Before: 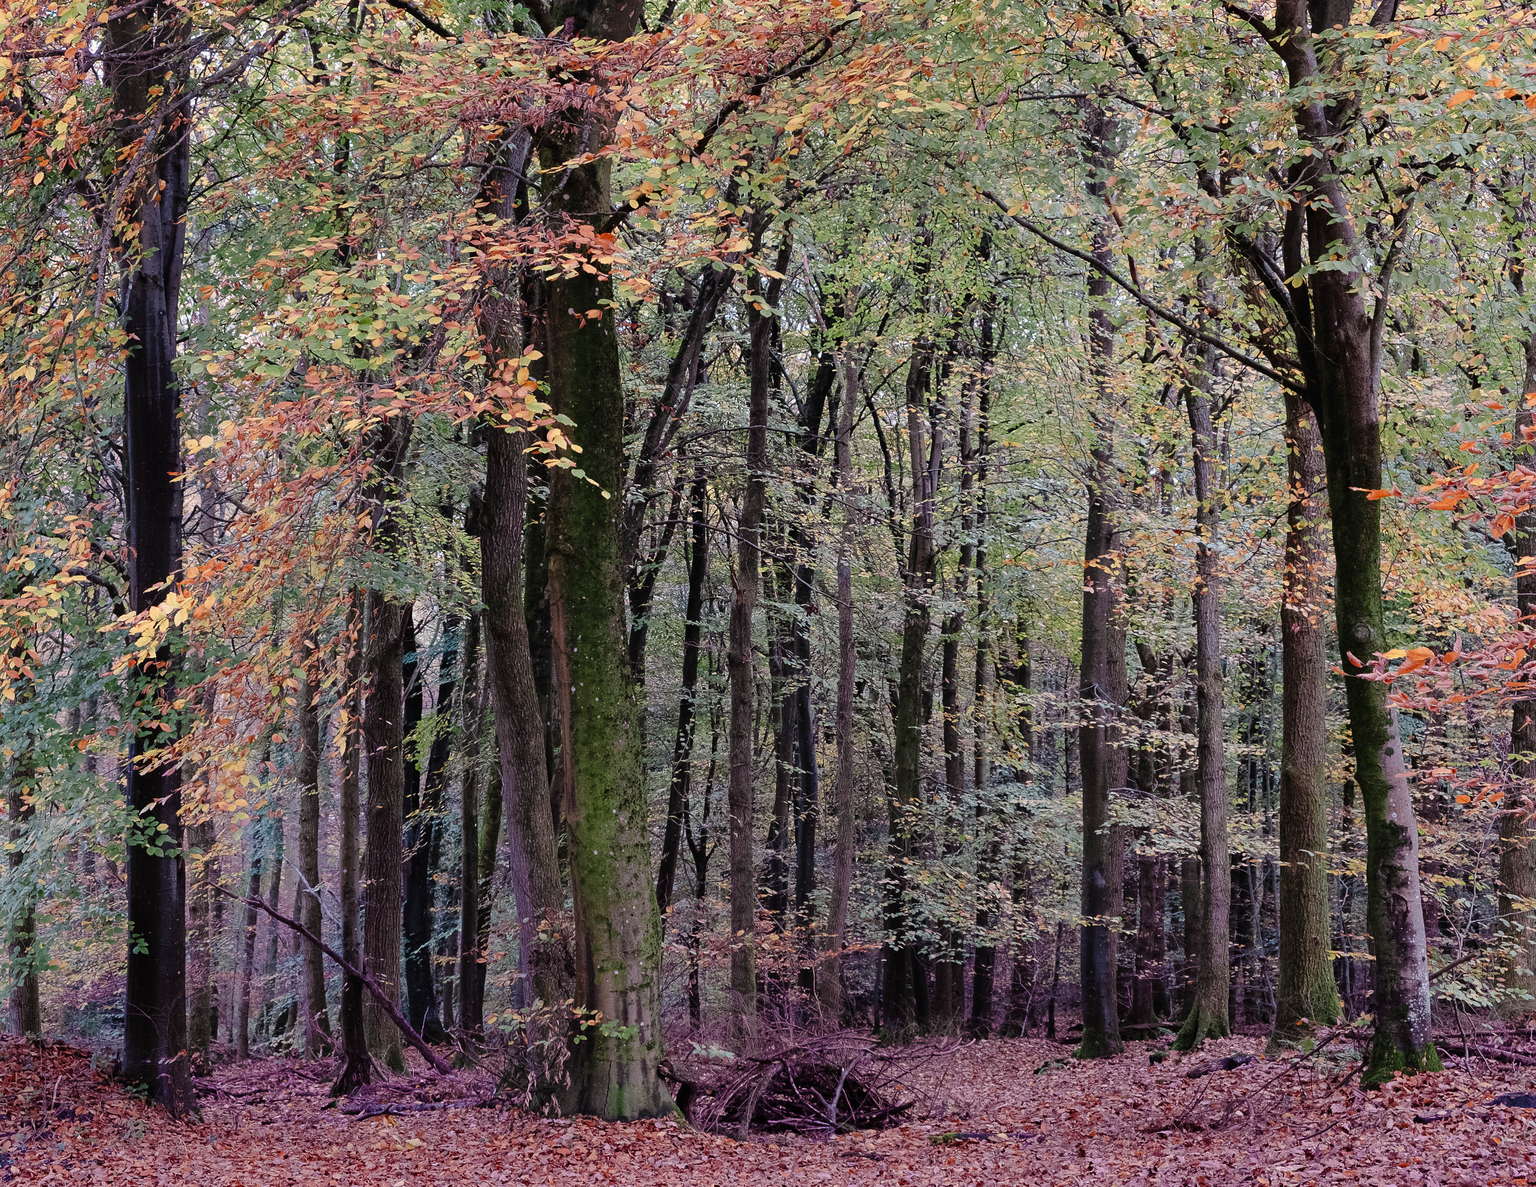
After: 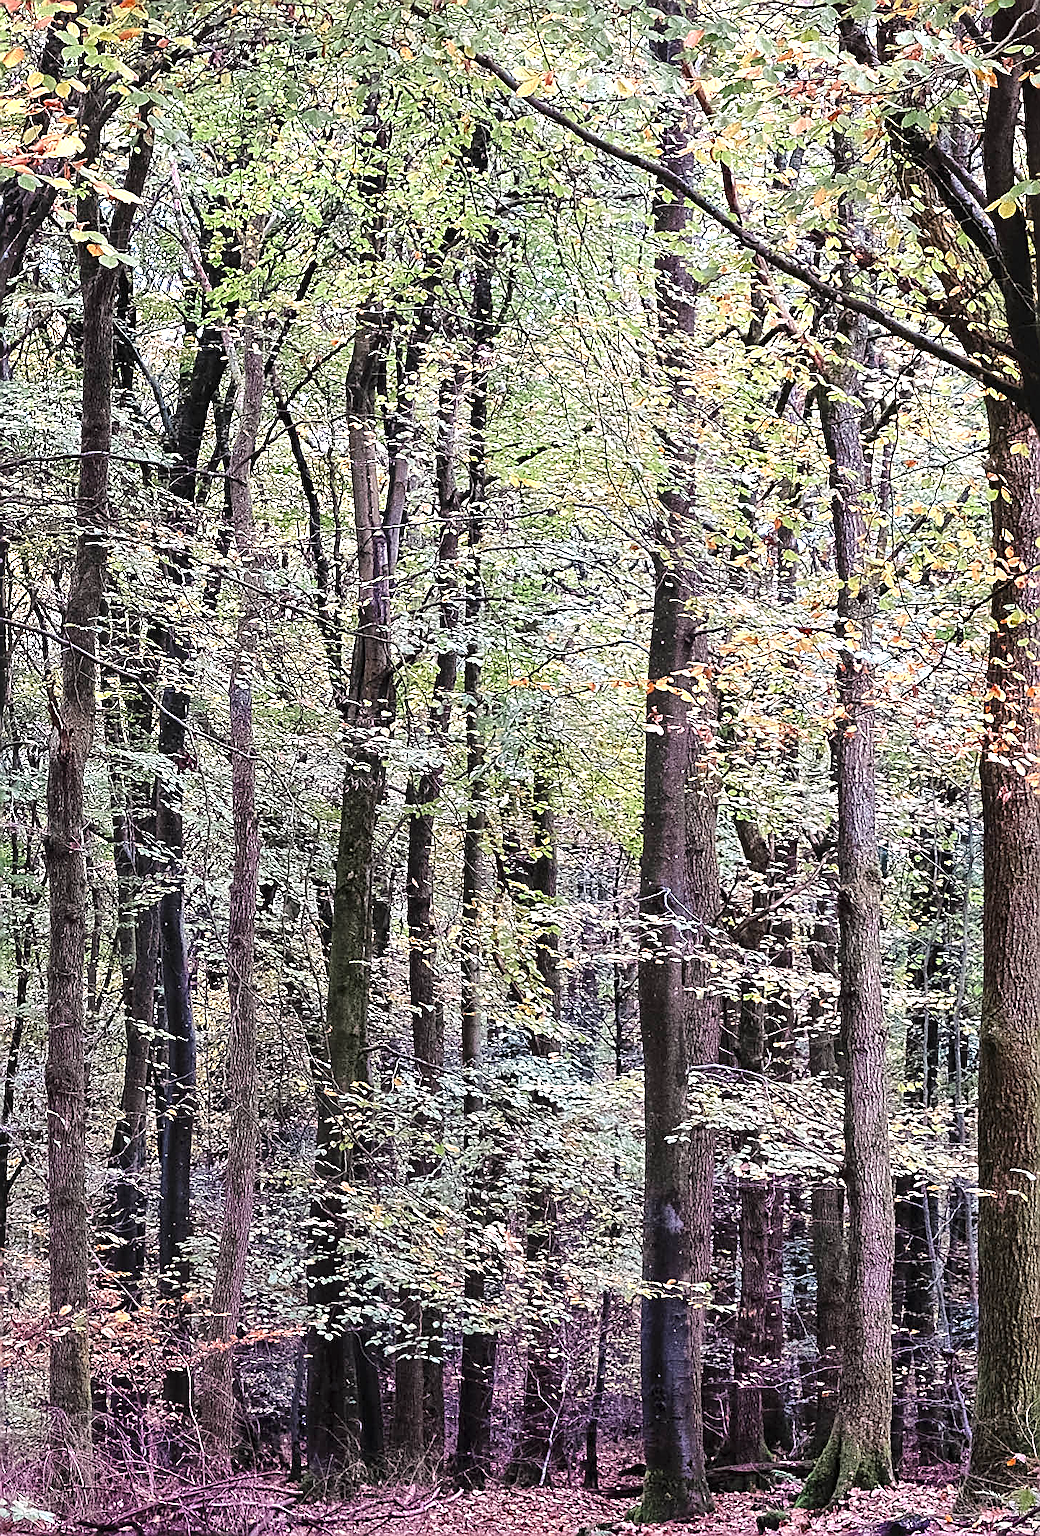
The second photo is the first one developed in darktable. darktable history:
exposure: black level correction -0.002, exposure 1.115 EV, compensate highlight preservation false
crop: left 45.721%, top 13.393%, right 14.118%, bottom 10.01%
local contrast: mode bilateral grid, contrast 20, coarseness 50, detail 179%, midtone range 0.2
sharpen: amount 1
